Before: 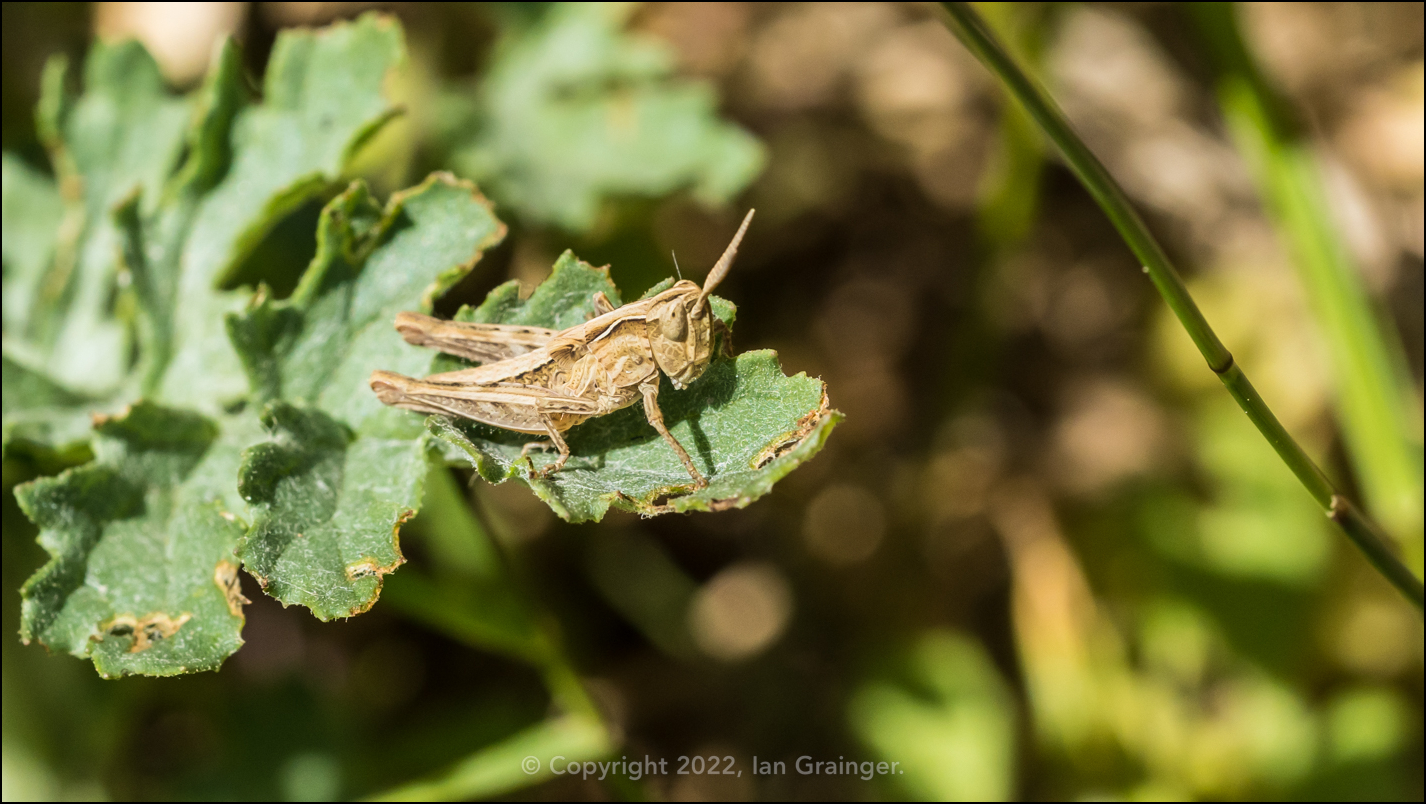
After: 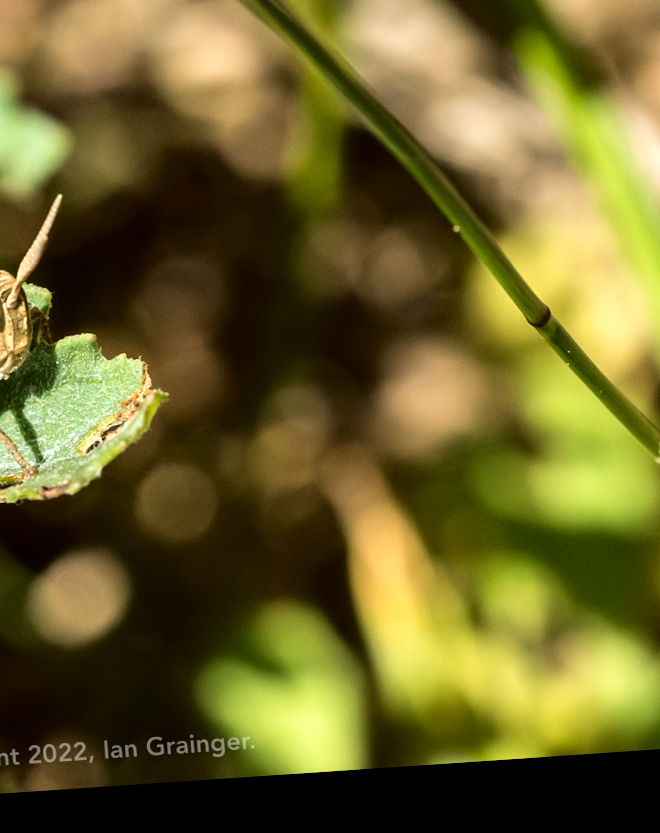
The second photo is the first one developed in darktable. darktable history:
crop: left 47.628%, top 6.643%, right 7.874%
rotate and perspective: rotation -4.2°, shear 0.006, automatic cropping off
fill light: exposure -2 EV, width 8.6
exposure: black level correction 0, exposure 0.5 EV, compensate highlight preservation false
